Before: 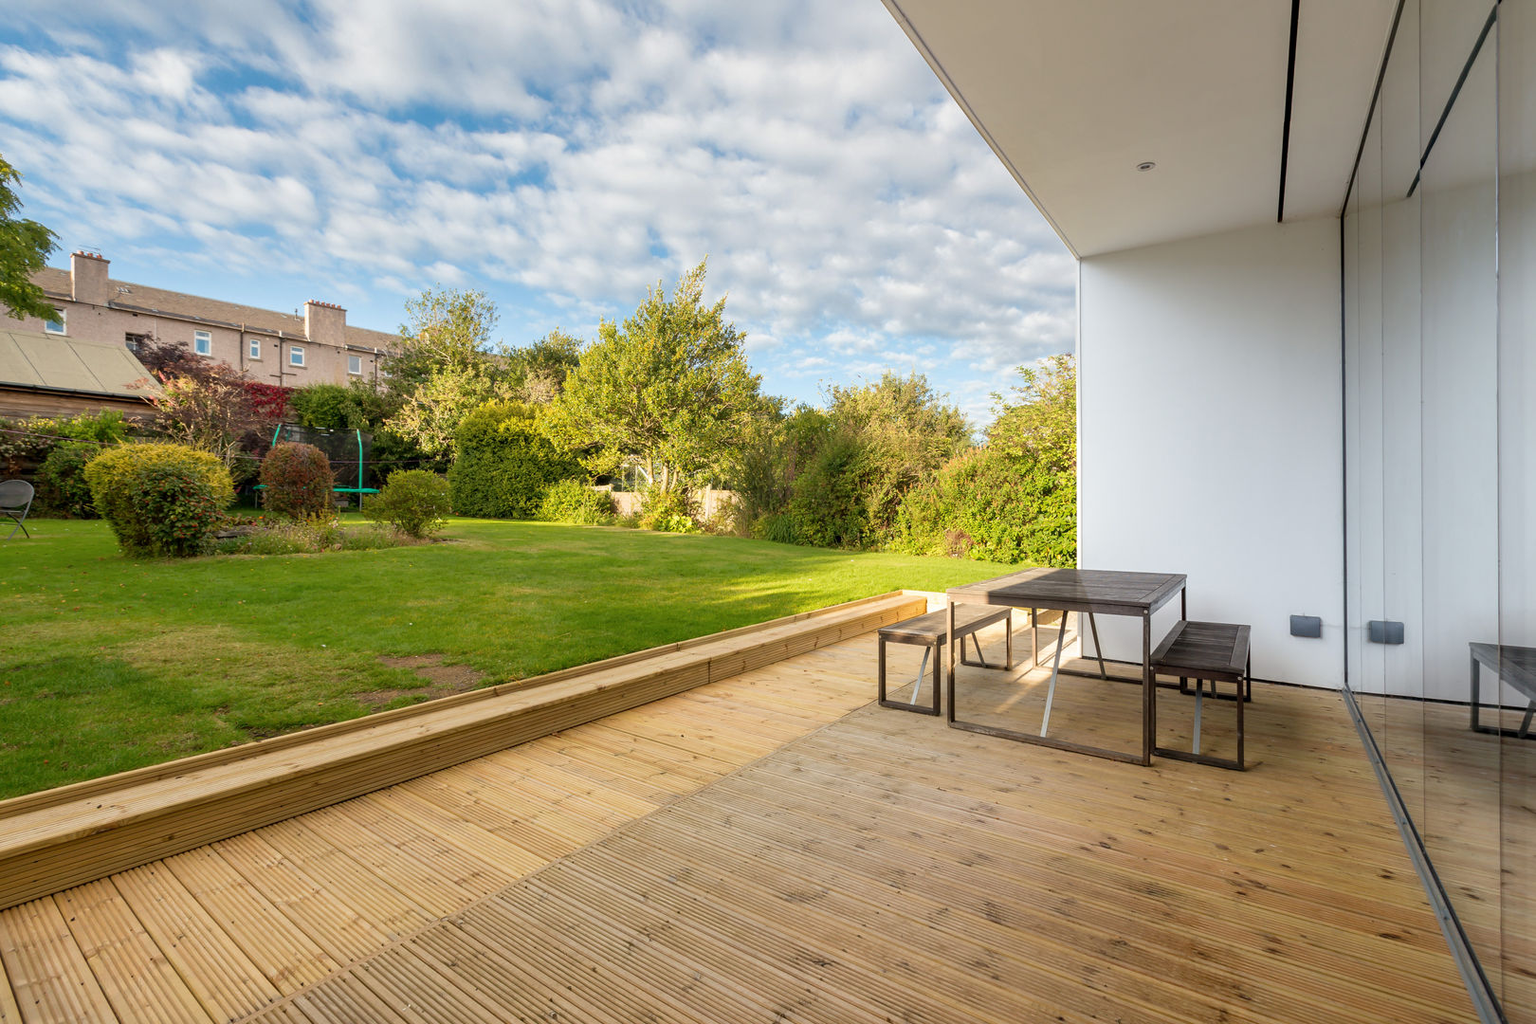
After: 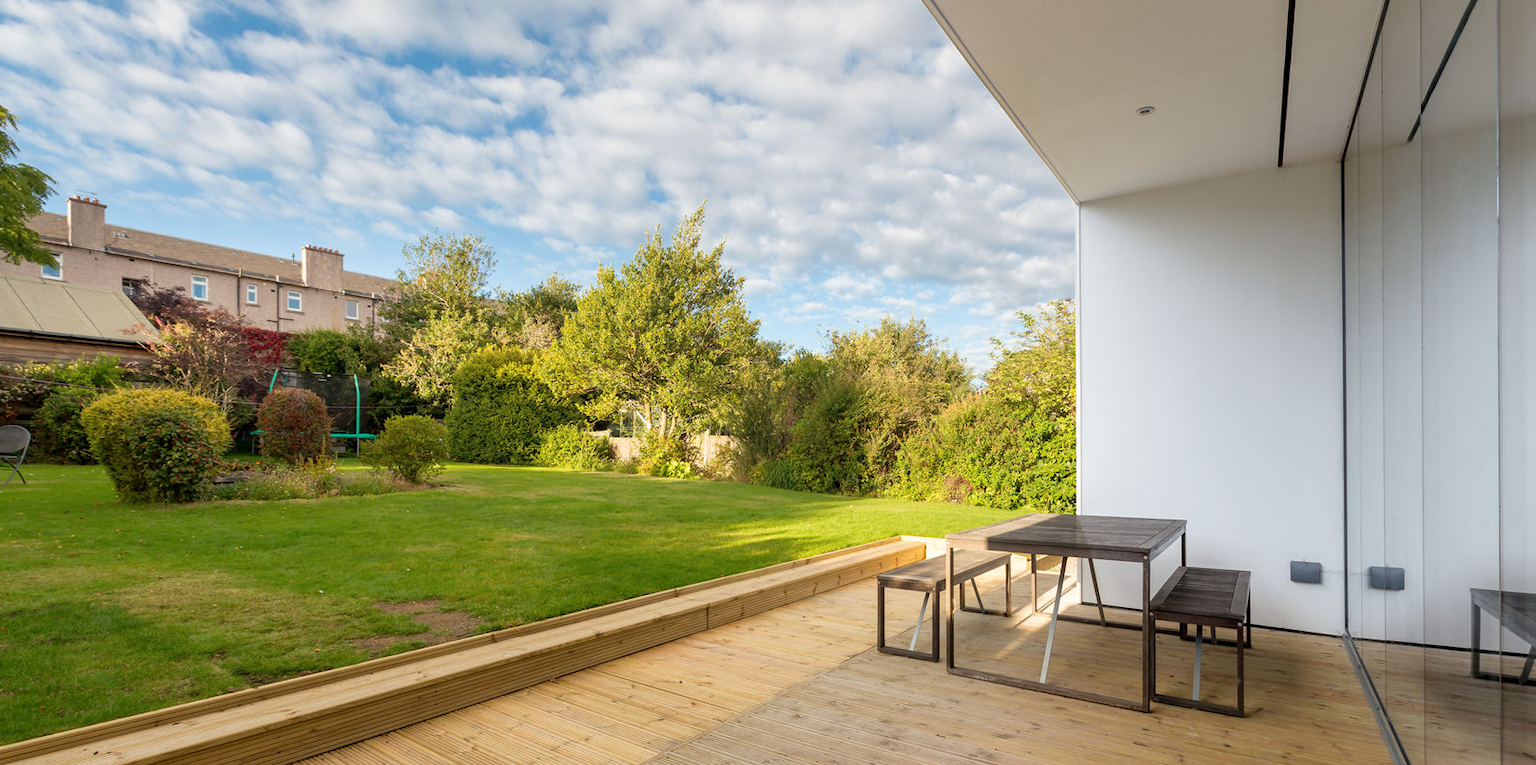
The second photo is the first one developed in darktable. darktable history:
crop: left 0.262%, top 5.481%, bottom 19.895%
